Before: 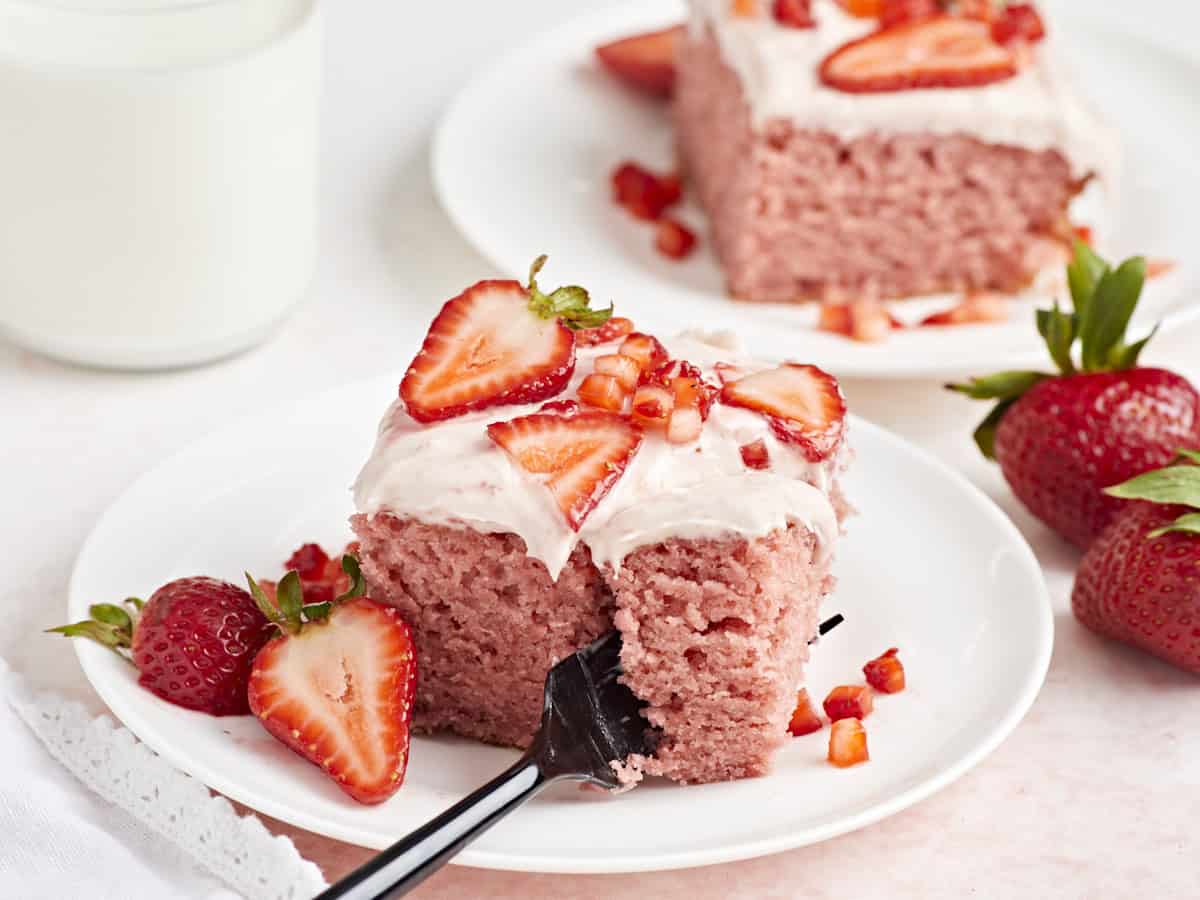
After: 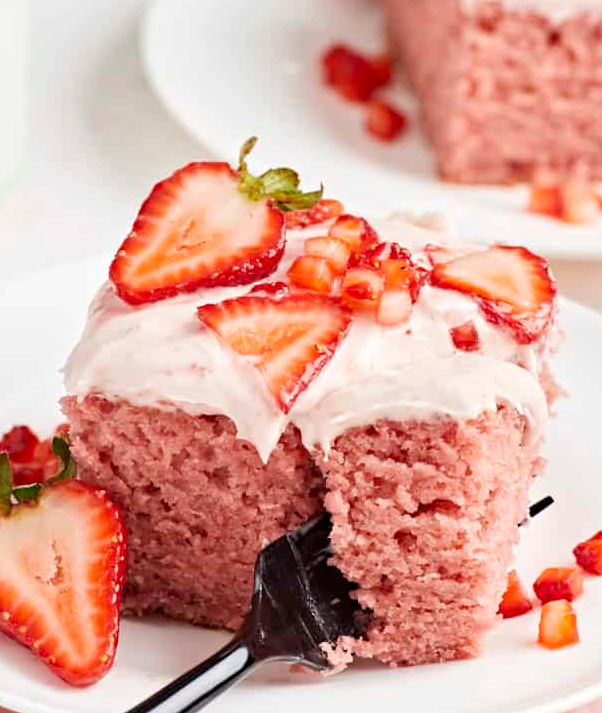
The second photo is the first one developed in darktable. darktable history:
crop and rotate: angle 0.012°, left 24.222%, top 13.152%, right 25.587%, bottom 7.567%
